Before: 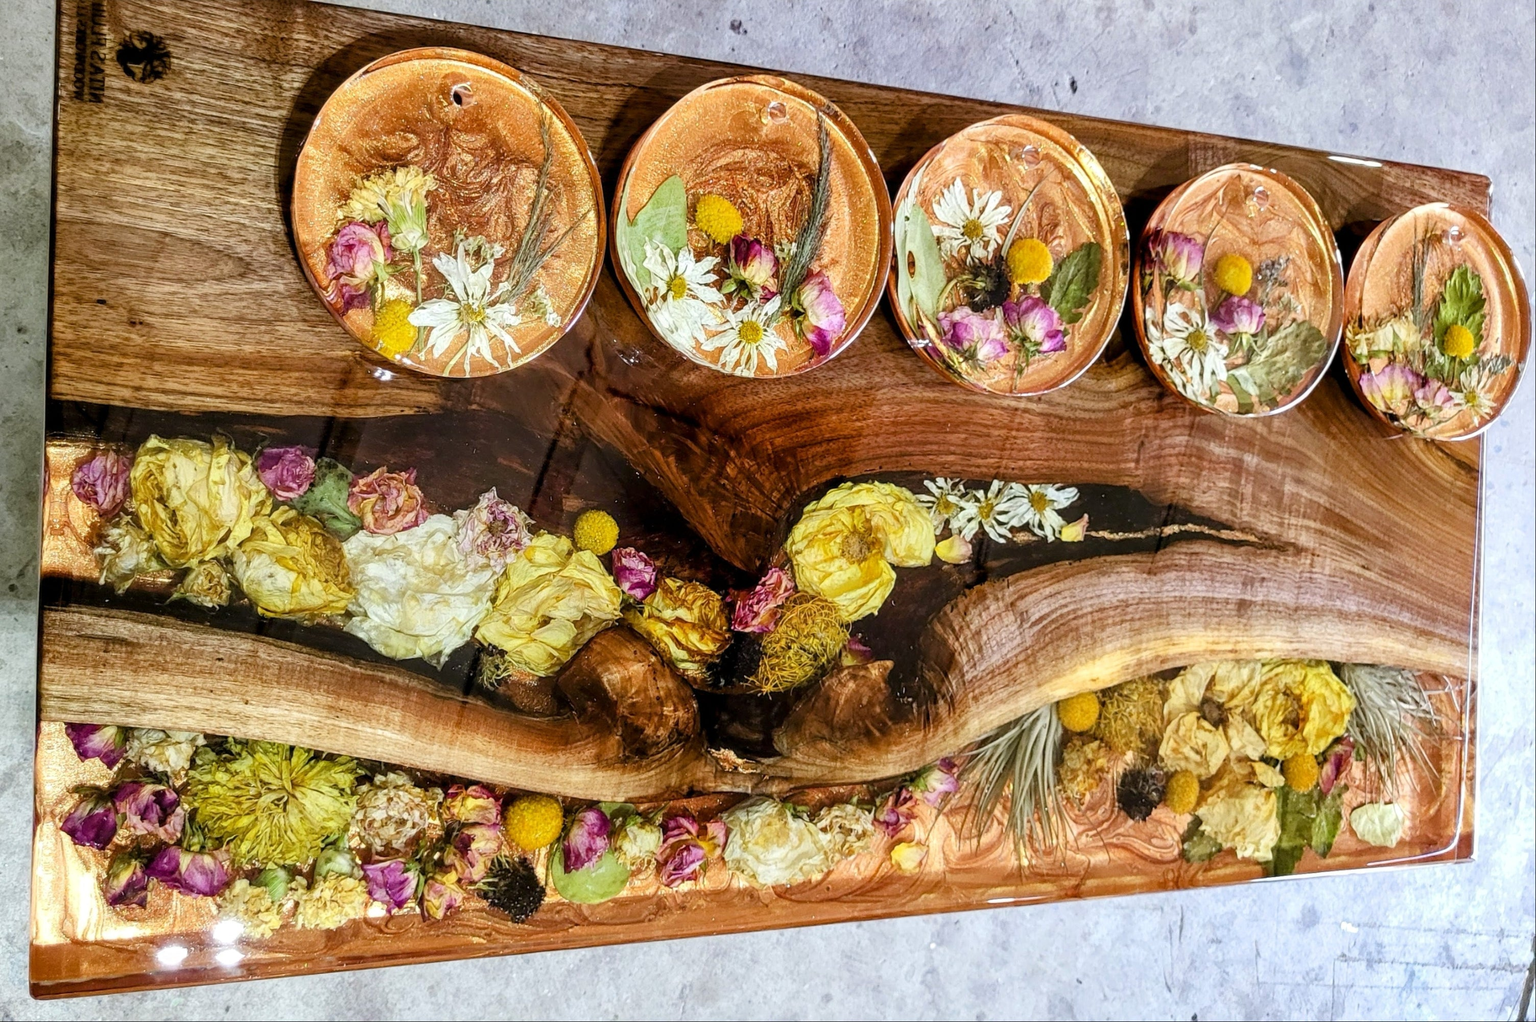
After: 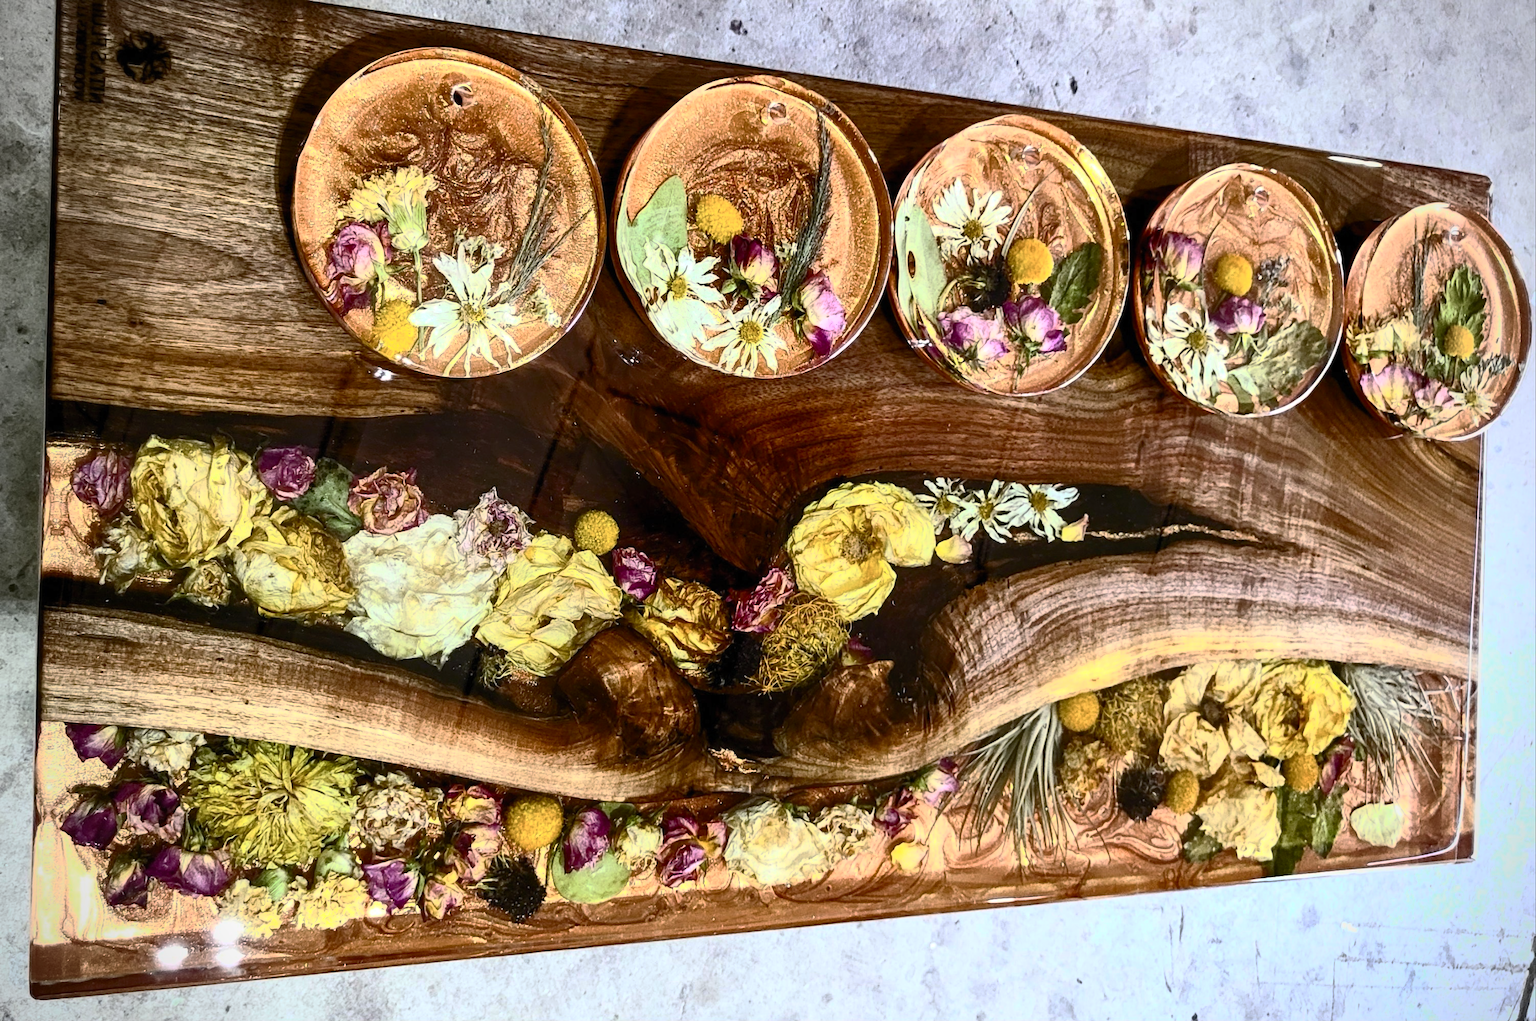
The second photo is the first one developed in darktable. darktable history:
vignetting: on, module defaults
base curve: curves: ch0 [(0, 0) (0.841, 0.609) (1, 1)], preserve colors none
contrast brightness saturation: contrast 0.629, brightness 0.33, saturation 0.142
